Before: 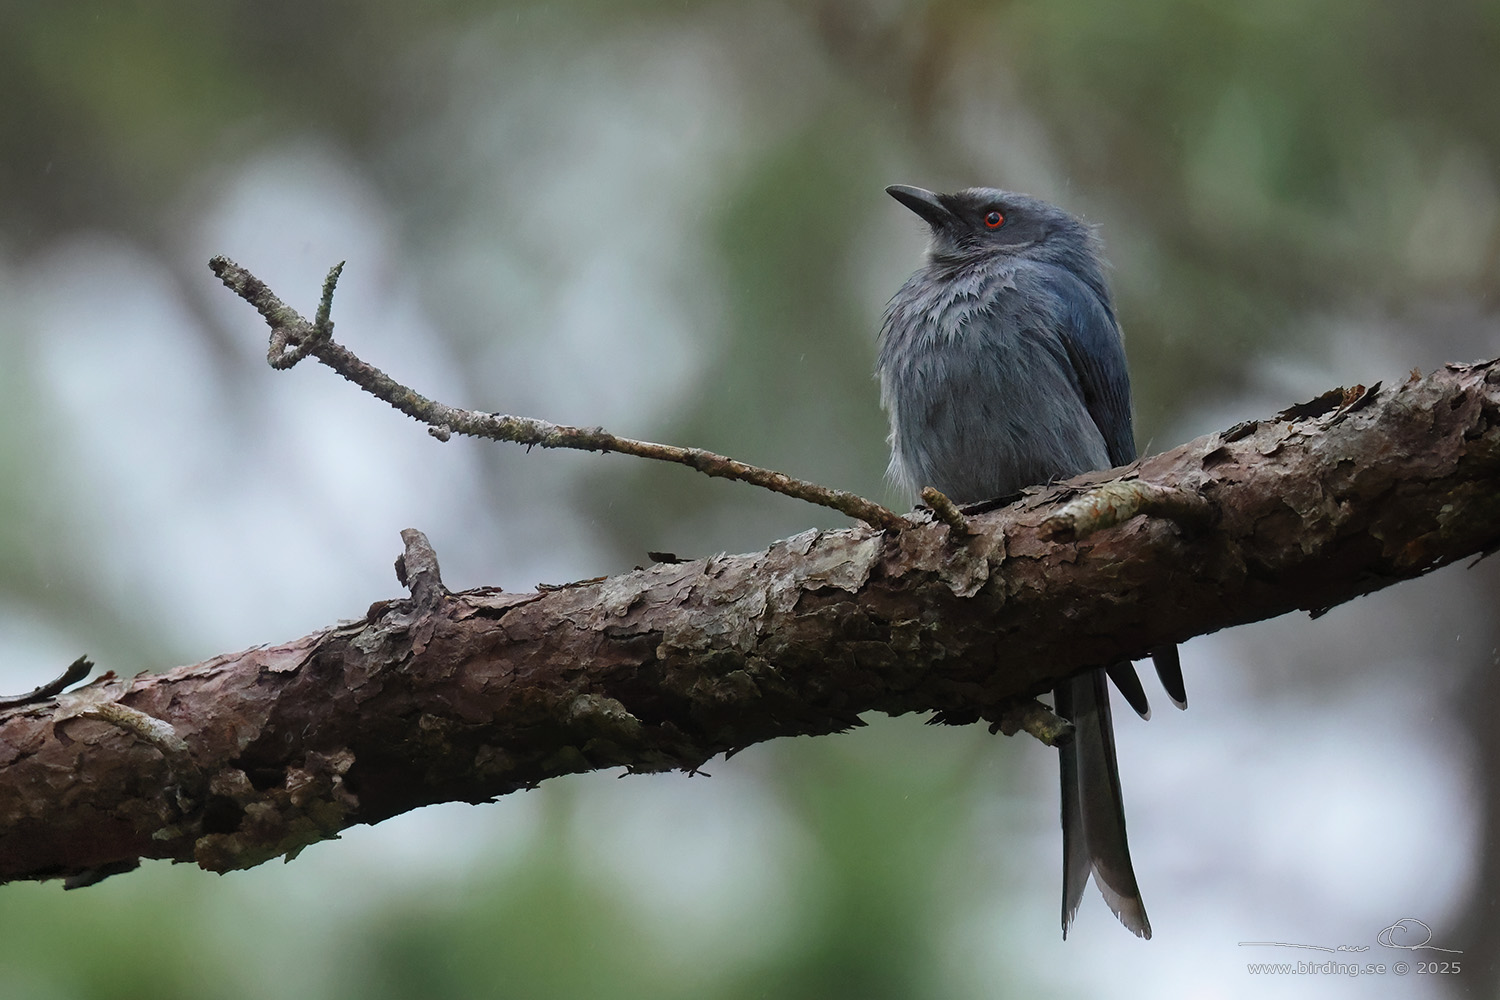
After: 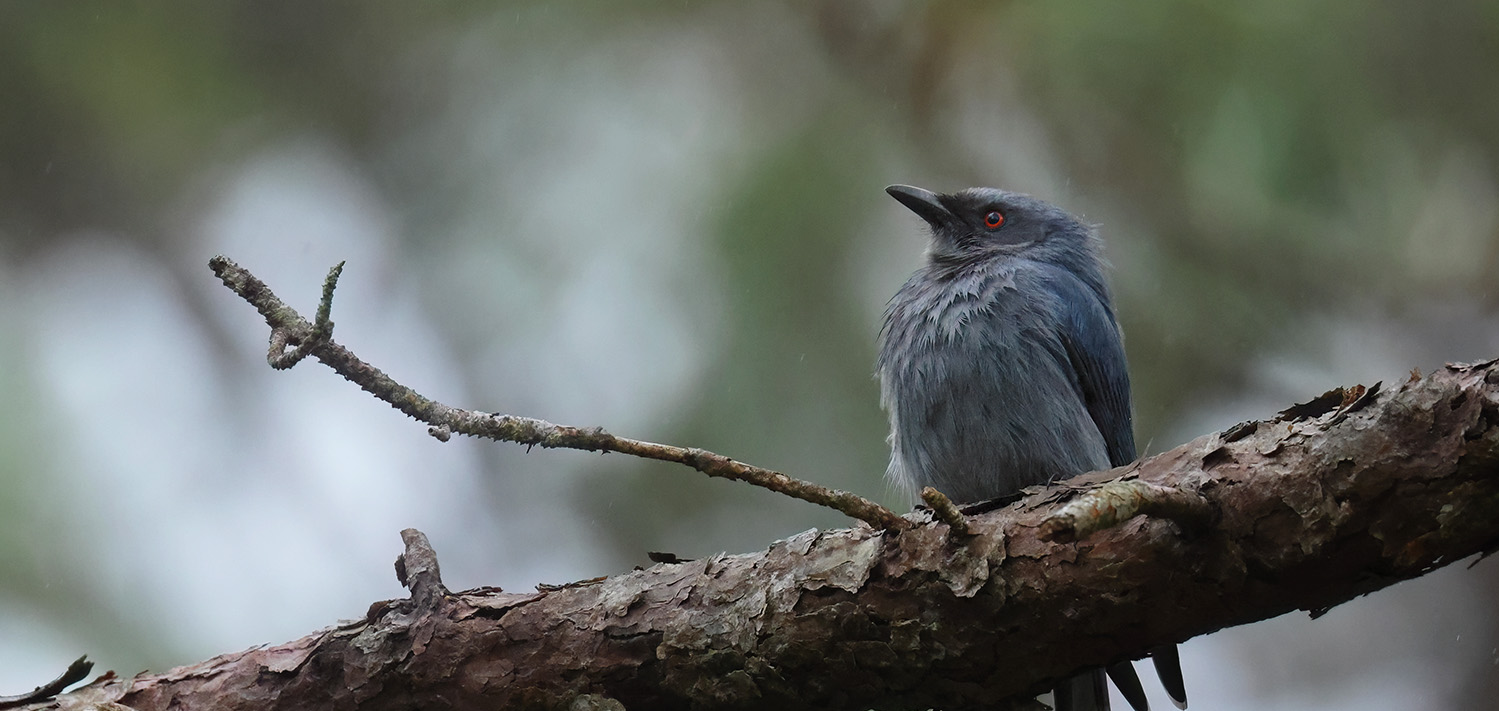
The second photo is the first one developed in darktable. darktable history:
crop: right 0.001%, bottom 28.855%
